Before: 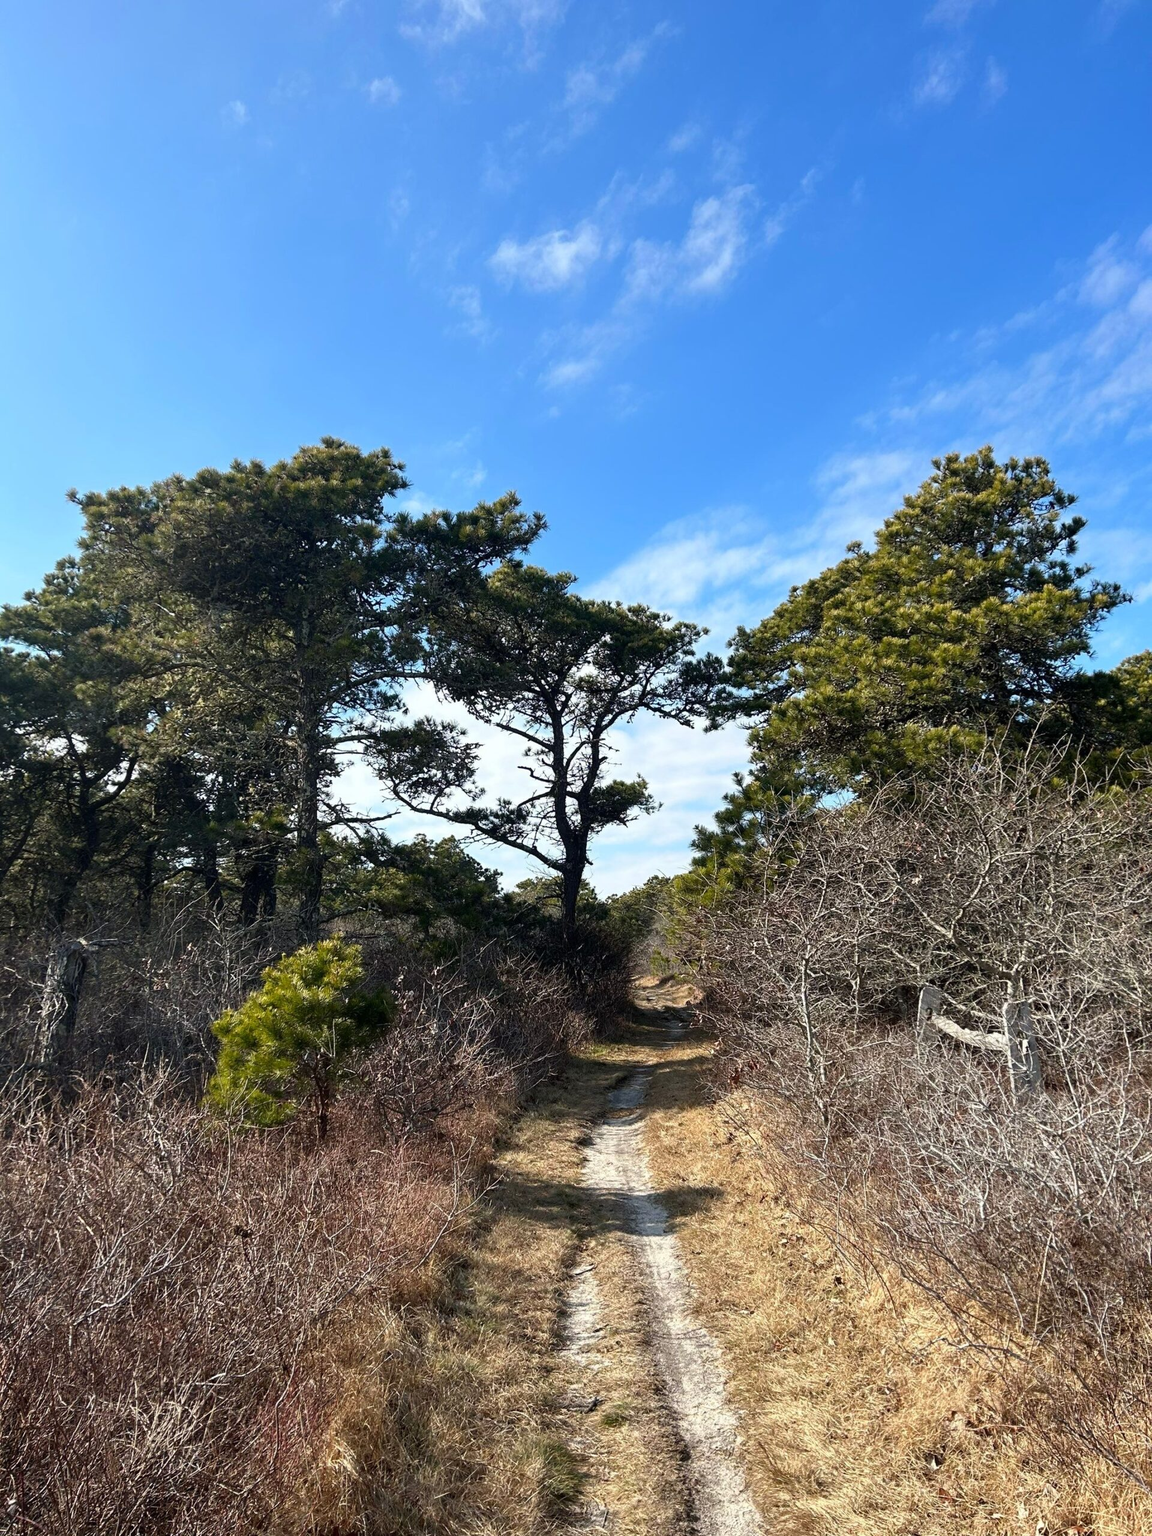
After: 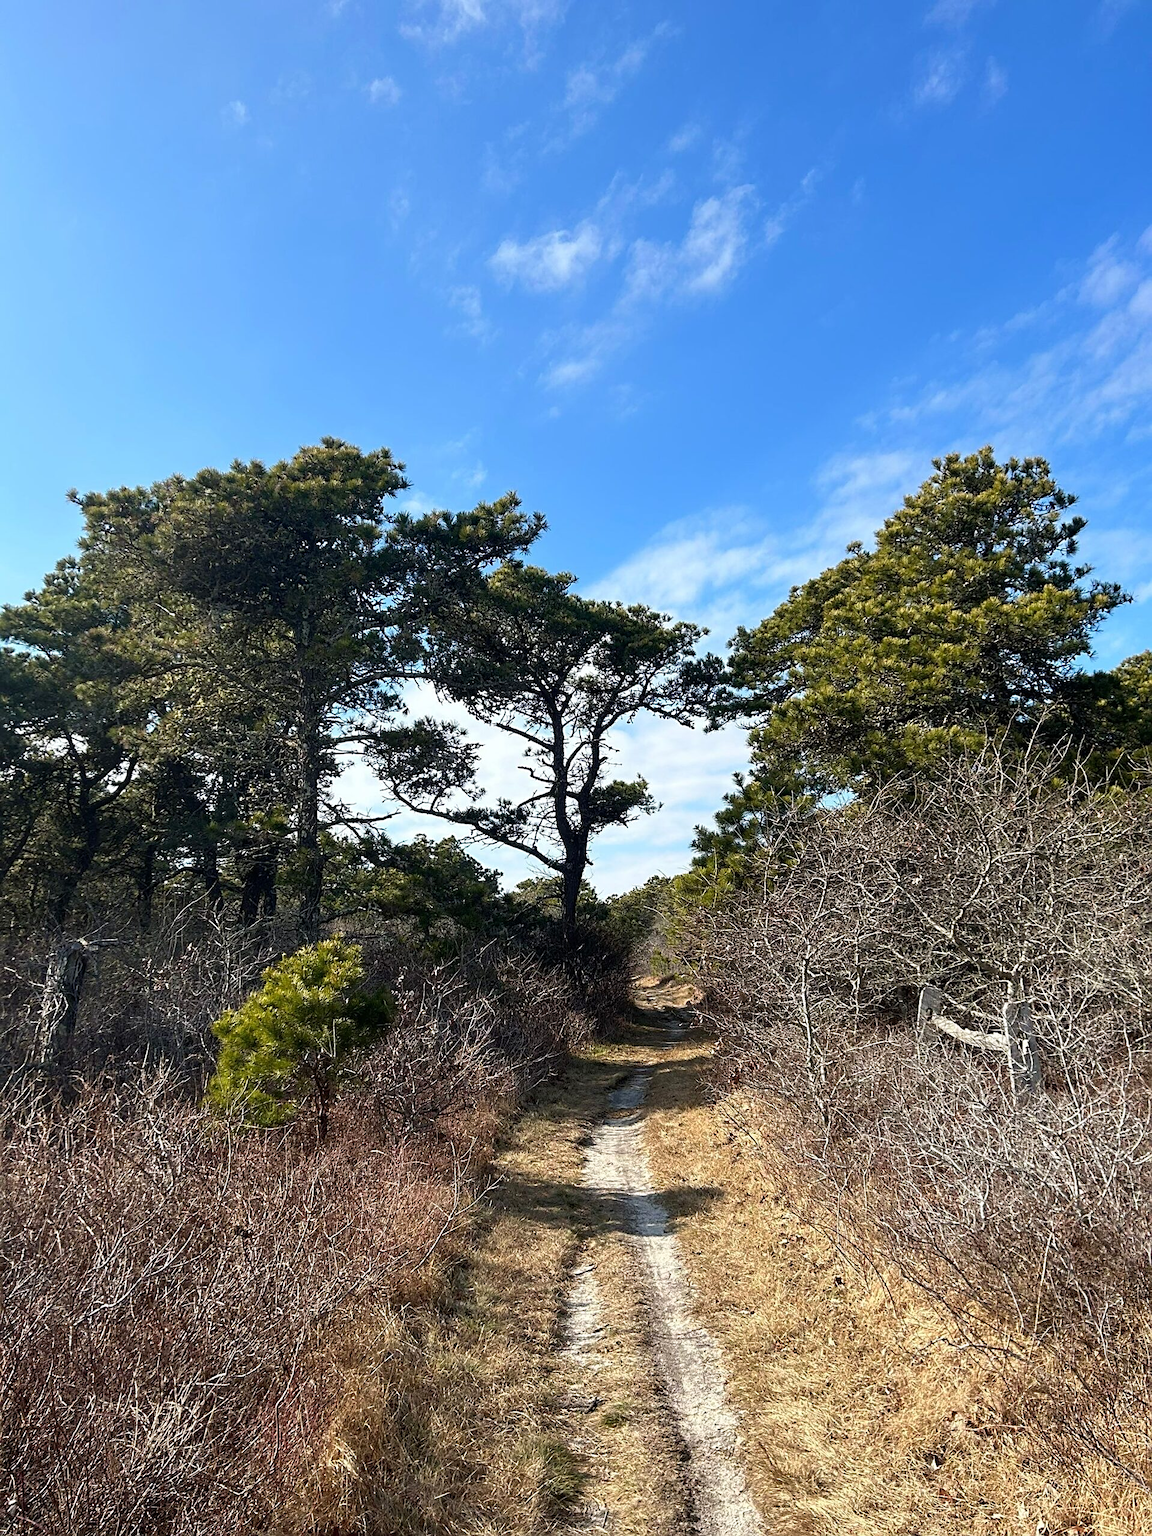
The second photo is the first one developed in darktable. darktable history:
sharpen: on, module defaults
velvia: strength 8.75%
